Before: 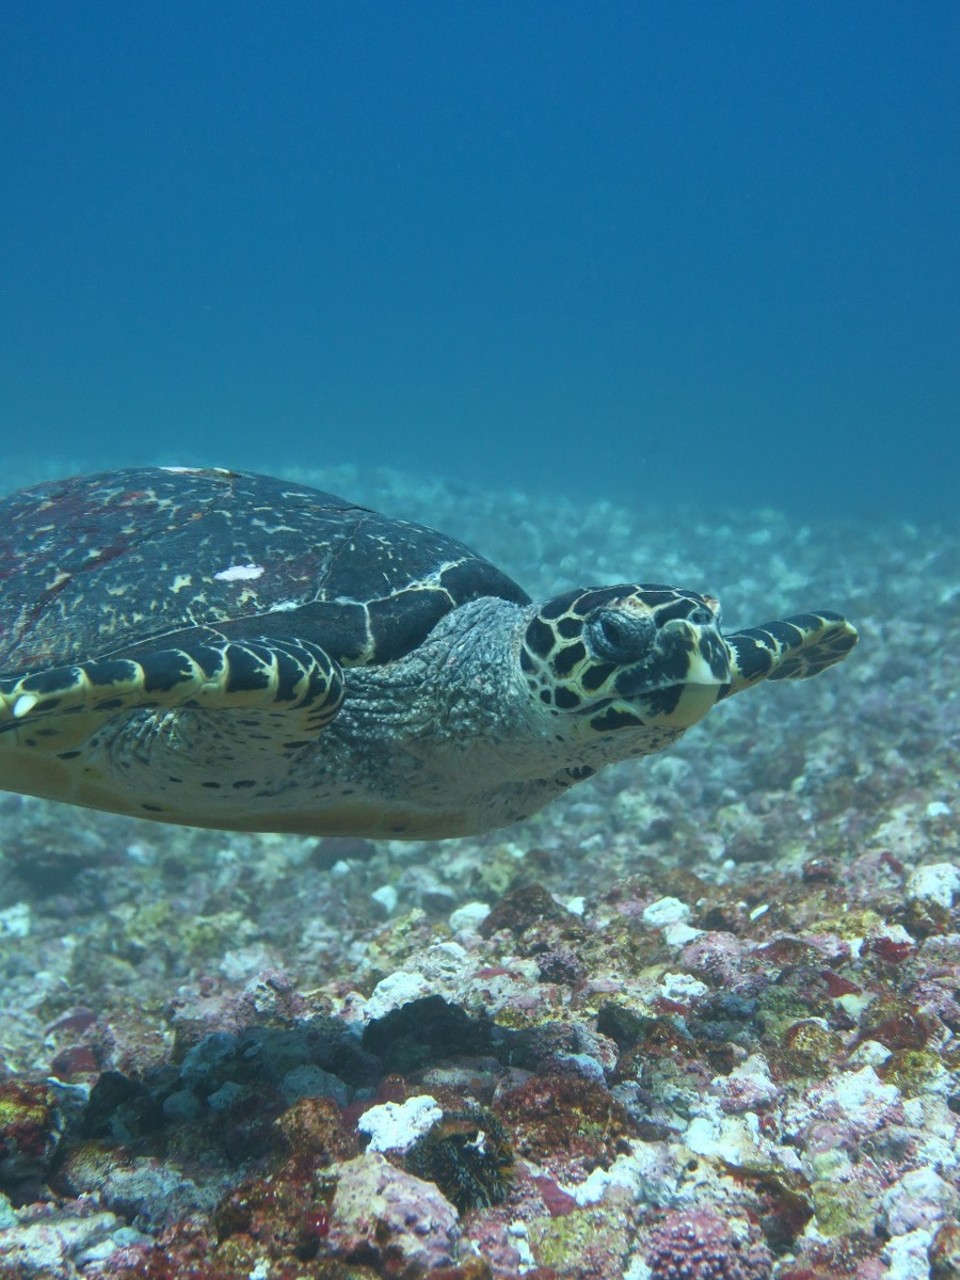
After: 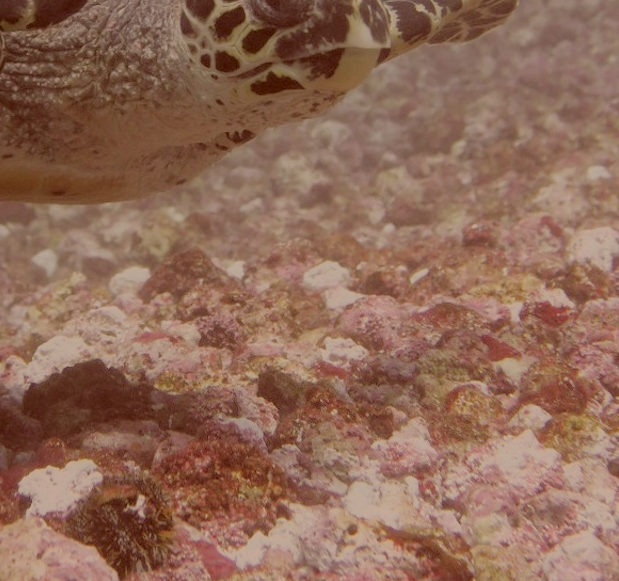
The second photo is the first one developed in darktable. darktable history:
filmic rgb: black relative exposure -4.44 EV, white relative exposure 6.52 EV, hardness 1.85, contrast 0.504
color correction: highlights a* 9.32, highlights b* 9, shadows a* 39.93, shadows b* 39.45, saturation 0.765
shadows and highlights: shadows -89.1, highlights 90.91, soften with gaussian
crop and rotate: left 35.52%, top 49.69%, bottom 4.892%
